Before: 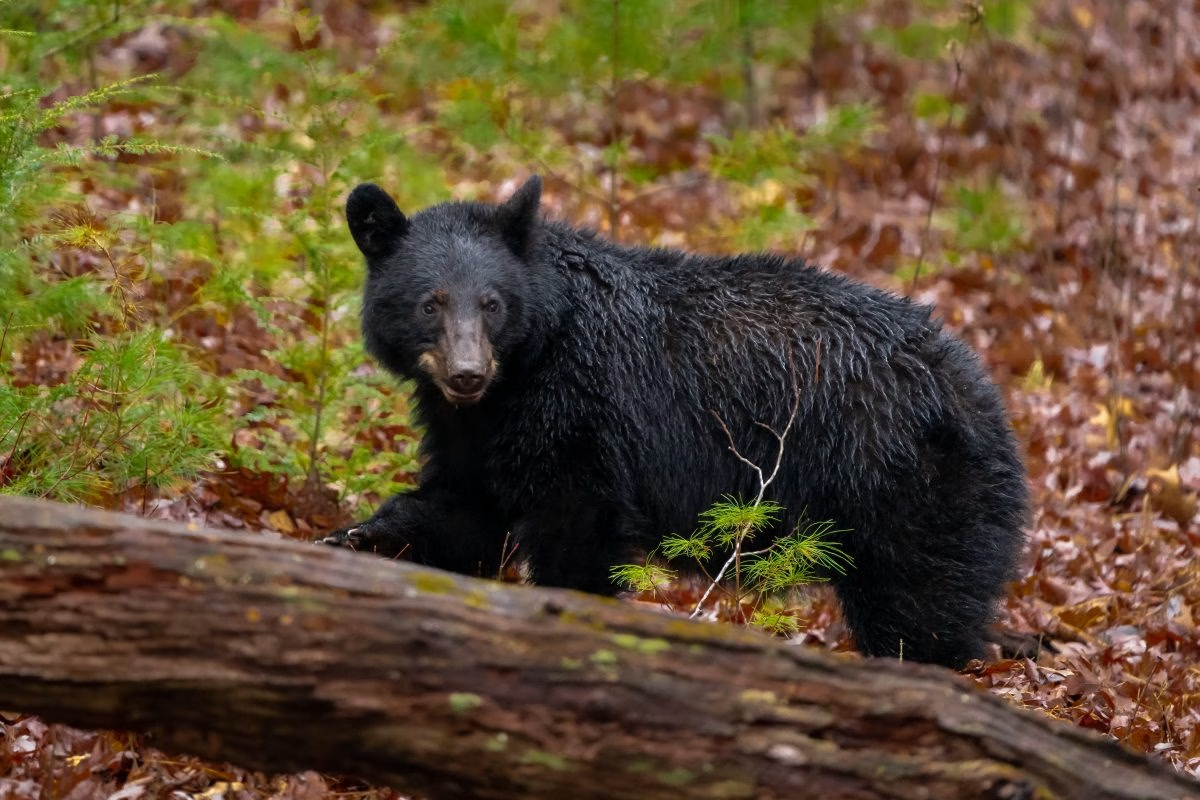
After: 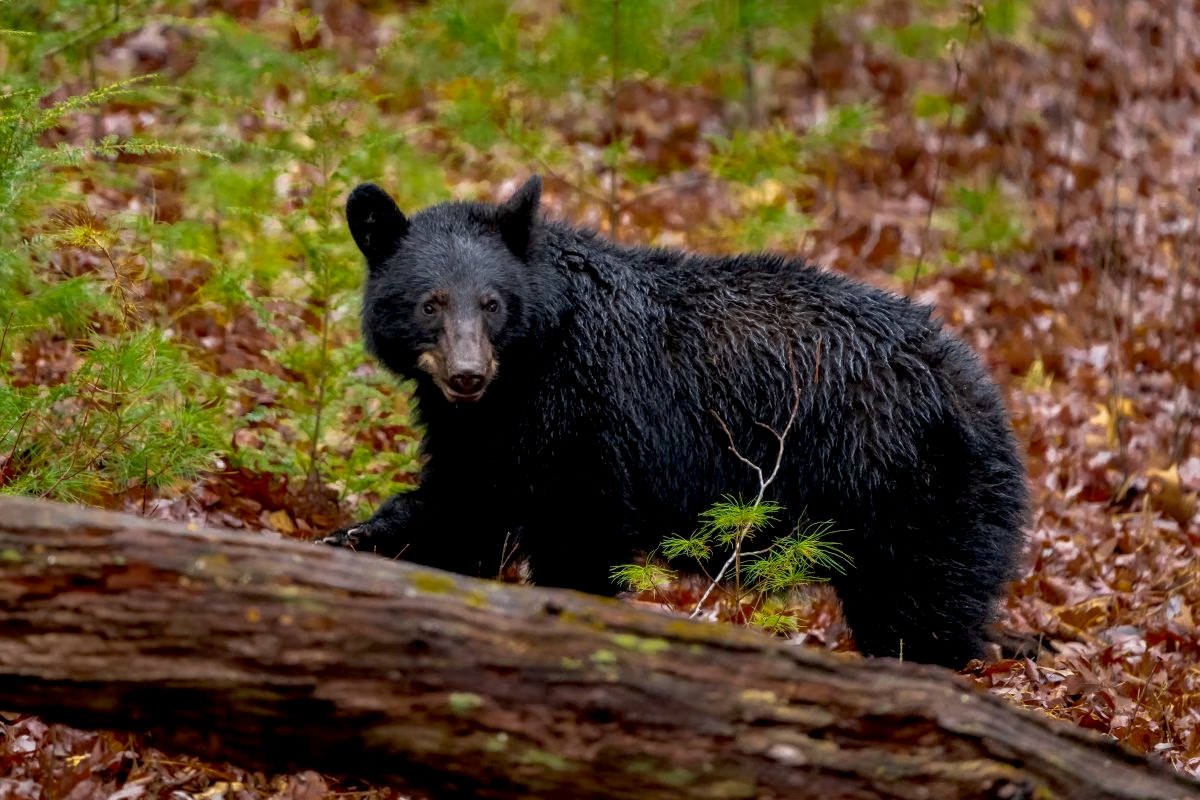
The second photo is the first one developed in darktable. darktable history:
exposure: black level correction 0.009, exposure 0.014 EV, compensate highlight preservation false
local contrast: detail 110%
